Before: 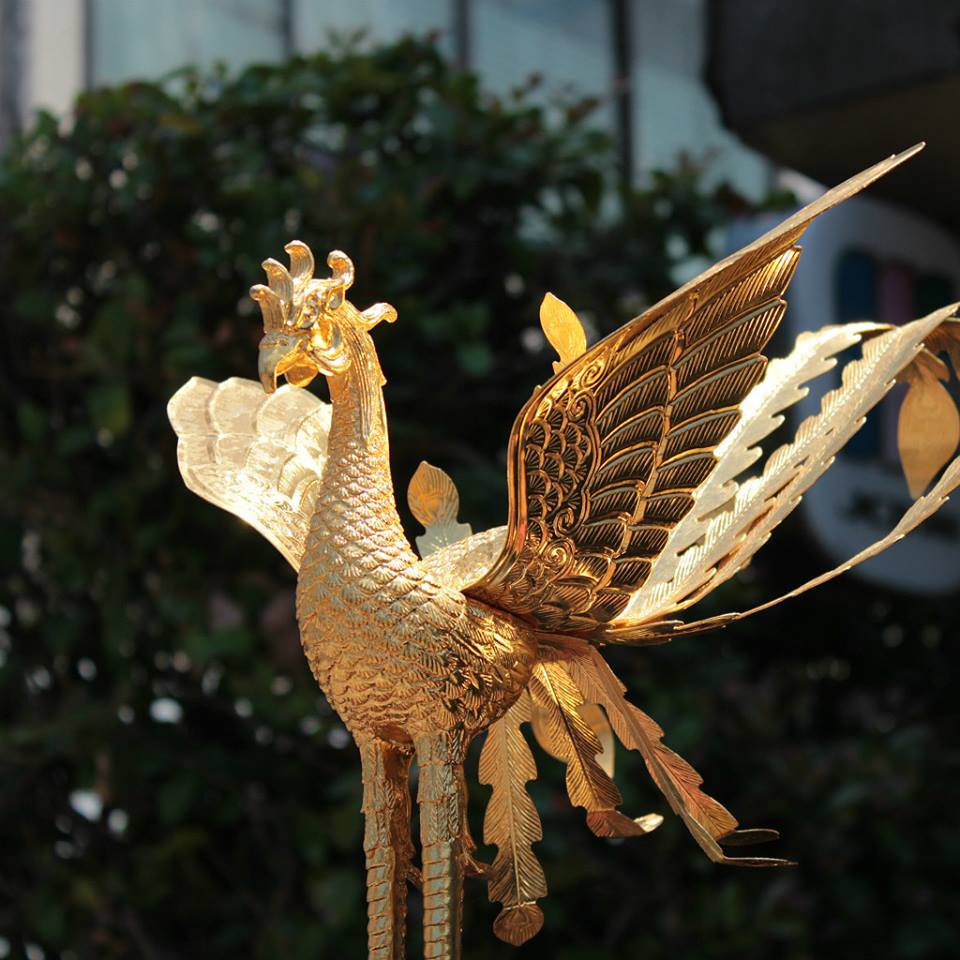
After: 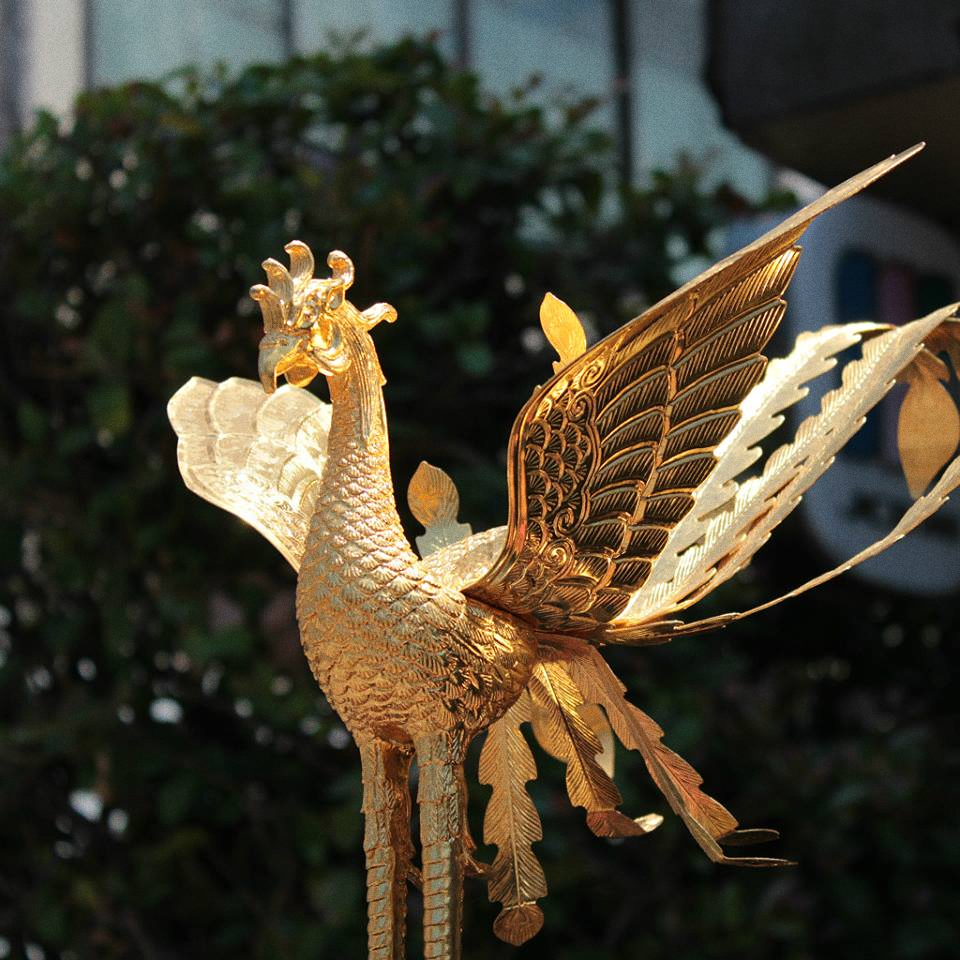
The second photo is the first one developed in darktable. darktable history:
grain: coarseness 3.21 ISO
tone equalizer: on, module defaults
